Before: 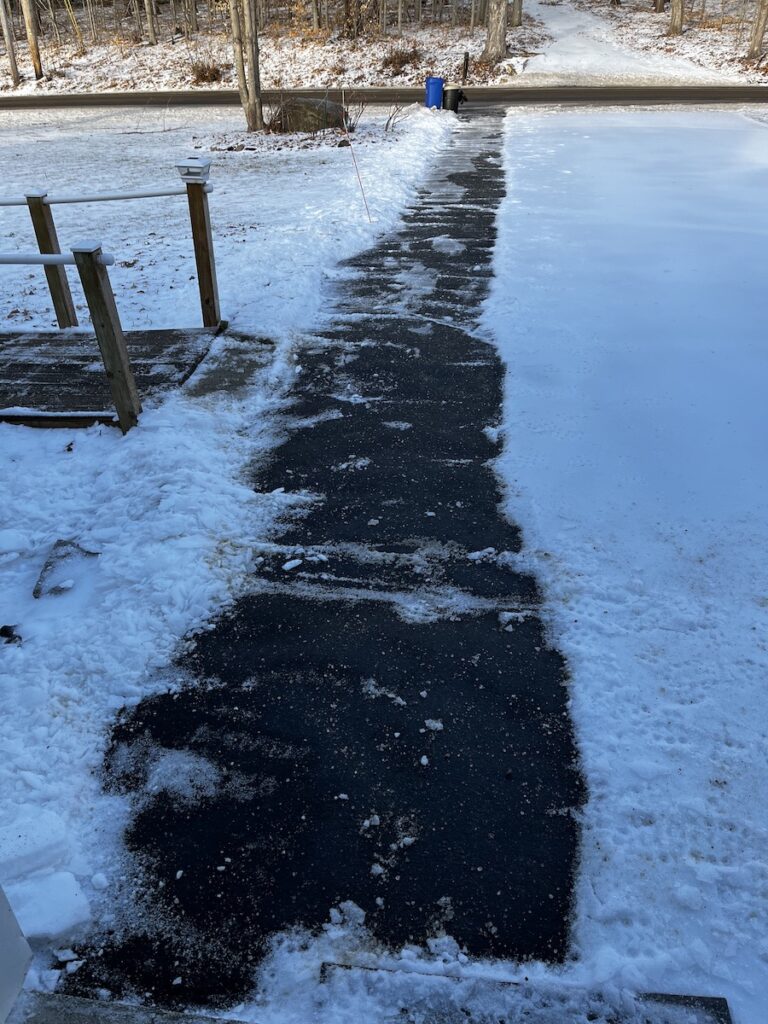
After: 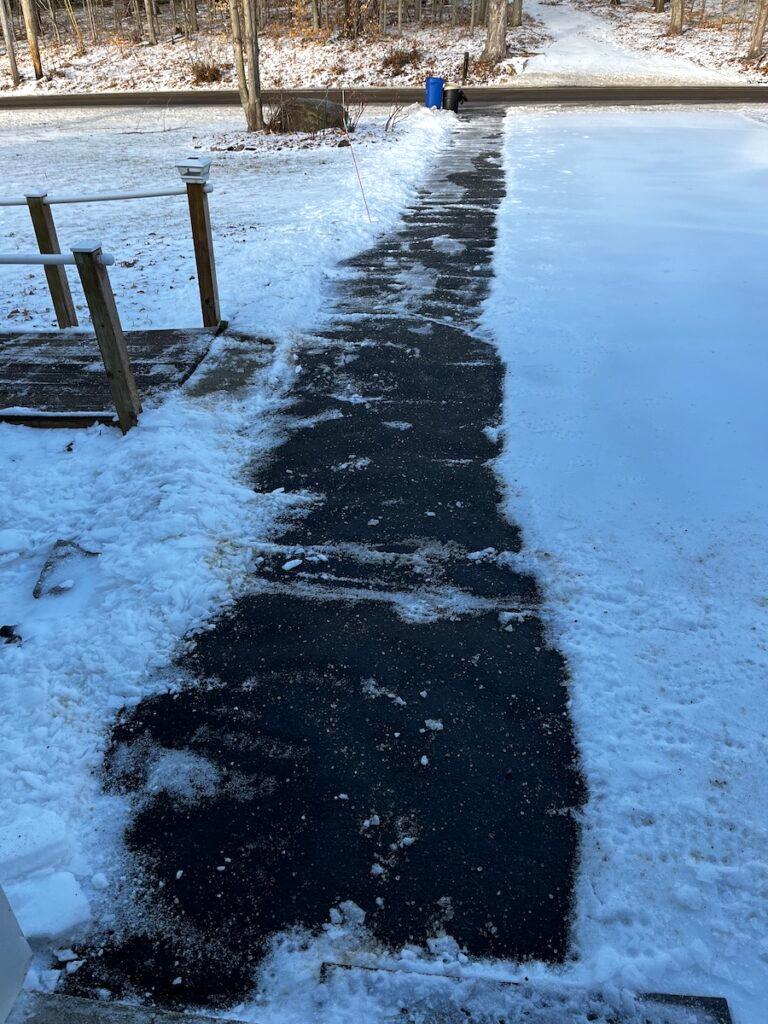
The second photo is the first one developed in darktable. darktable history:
tone equalizer: on, module defaults
shadows and highlights: shadows -12.5, white point adjustment 4, highlights 28.33
